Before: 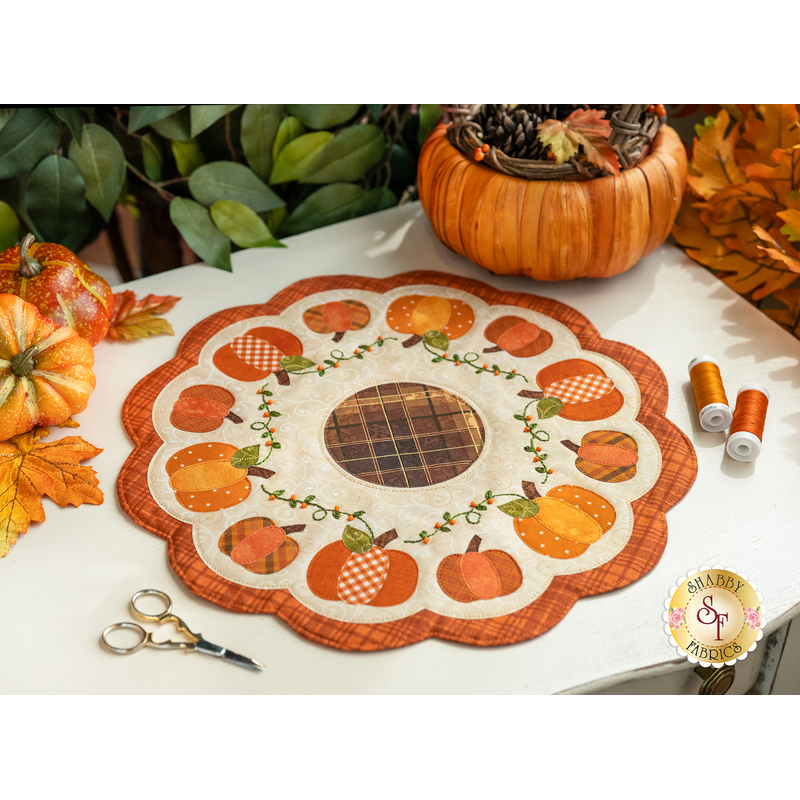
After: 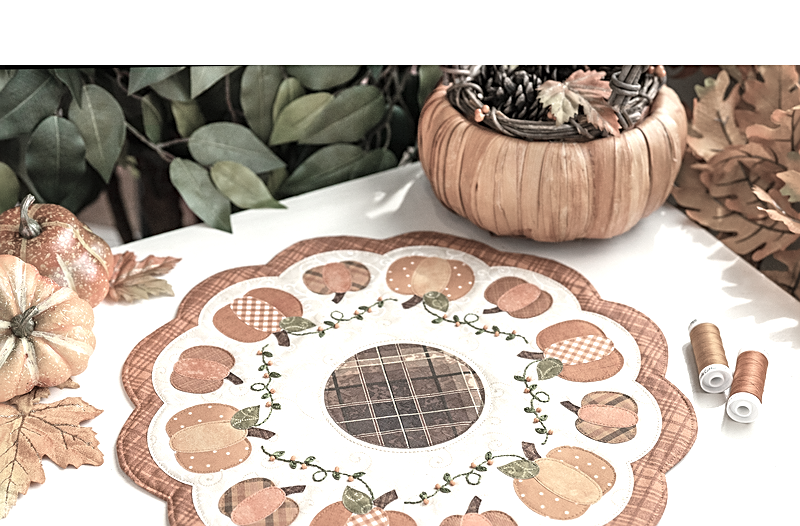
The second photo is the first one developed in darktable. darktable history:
crop and rotate: top 4.927%, bottom 29.207%
color zones: curves: ch0 [(0, 0.613) (0.01, 0.613) (0.245, 0.448) (0.498, 0.529) (0.642, 0.665) (0.879, 0.777) (0.99, 0.613)]; ch1 [(0, 0.272) (0.219, 0.127) (0.724, 0.346)]
exposure: black level correction -0.001, exposure 0.901 EV, compensate exposure bias true, compensate highlight preservation false
sharpen: on, module defaults
